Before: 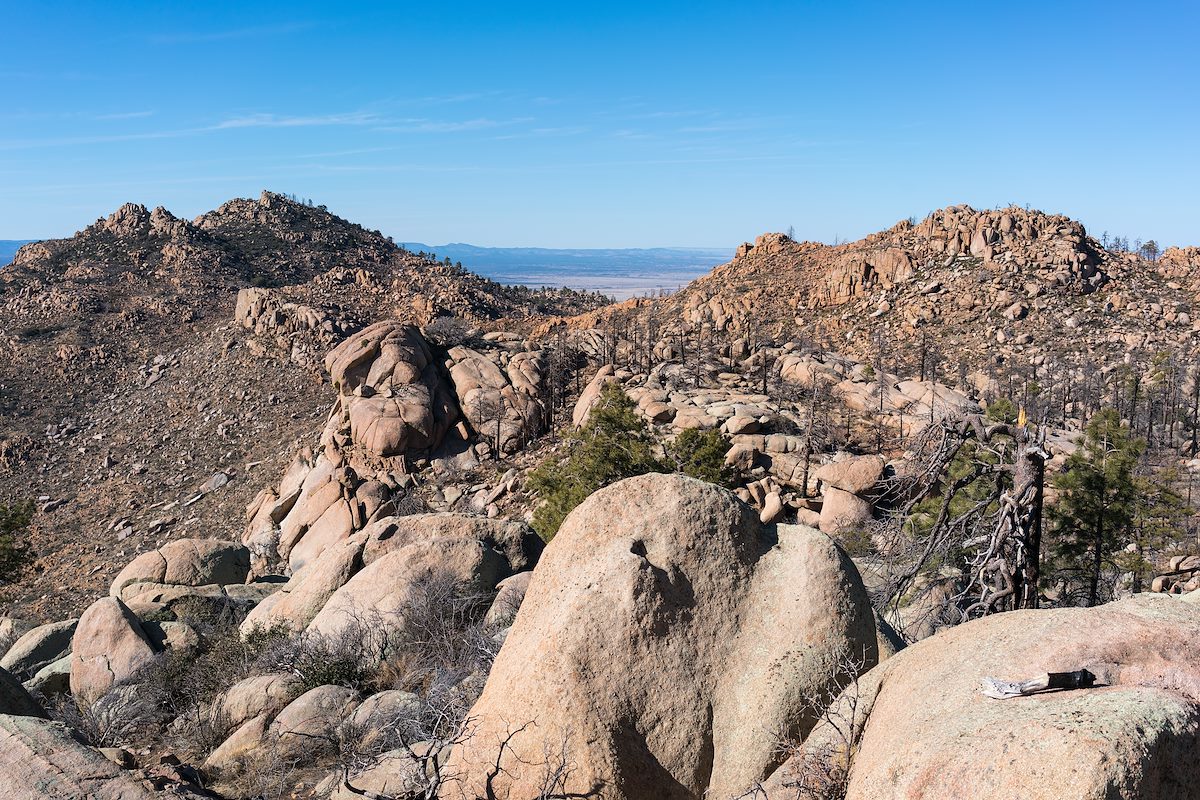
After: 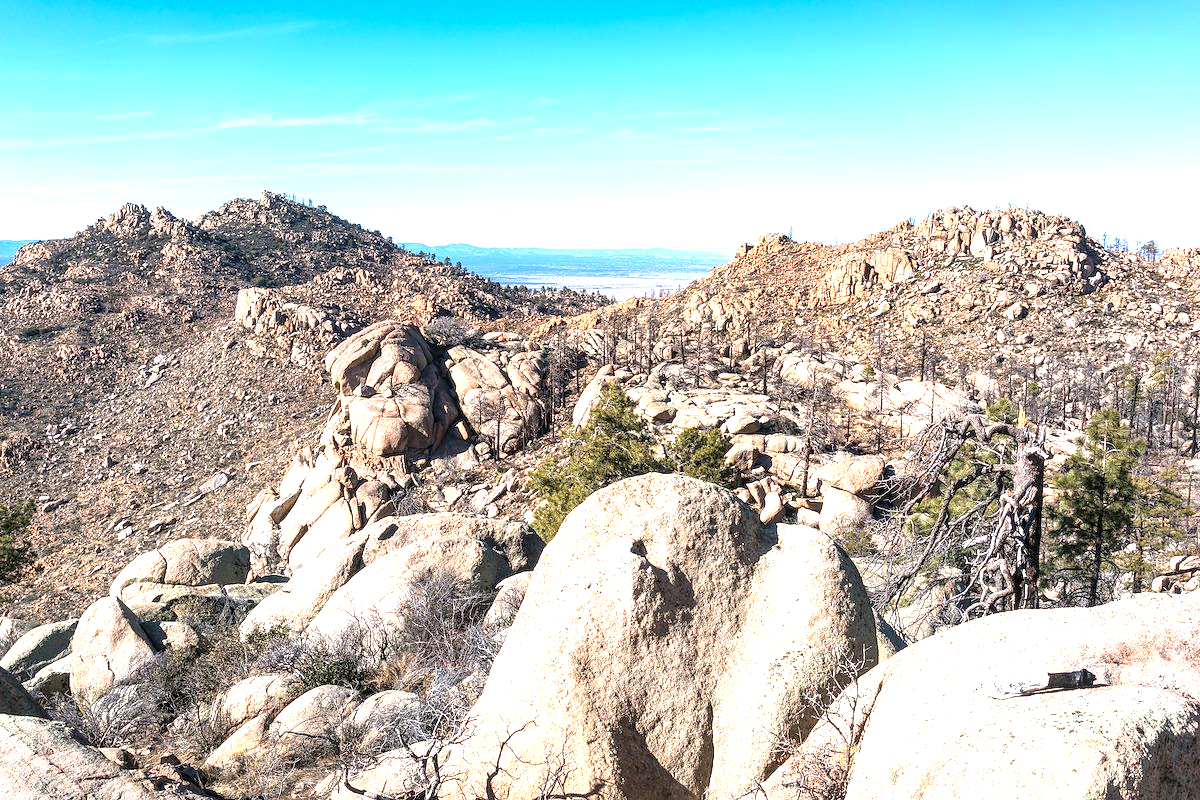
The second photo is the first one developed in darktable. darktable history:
local contrast: detail 130%
exposure: black level correction 0.002, exposure 1.314 EV, compensate exposure bias true, compensate highlight preservation false
